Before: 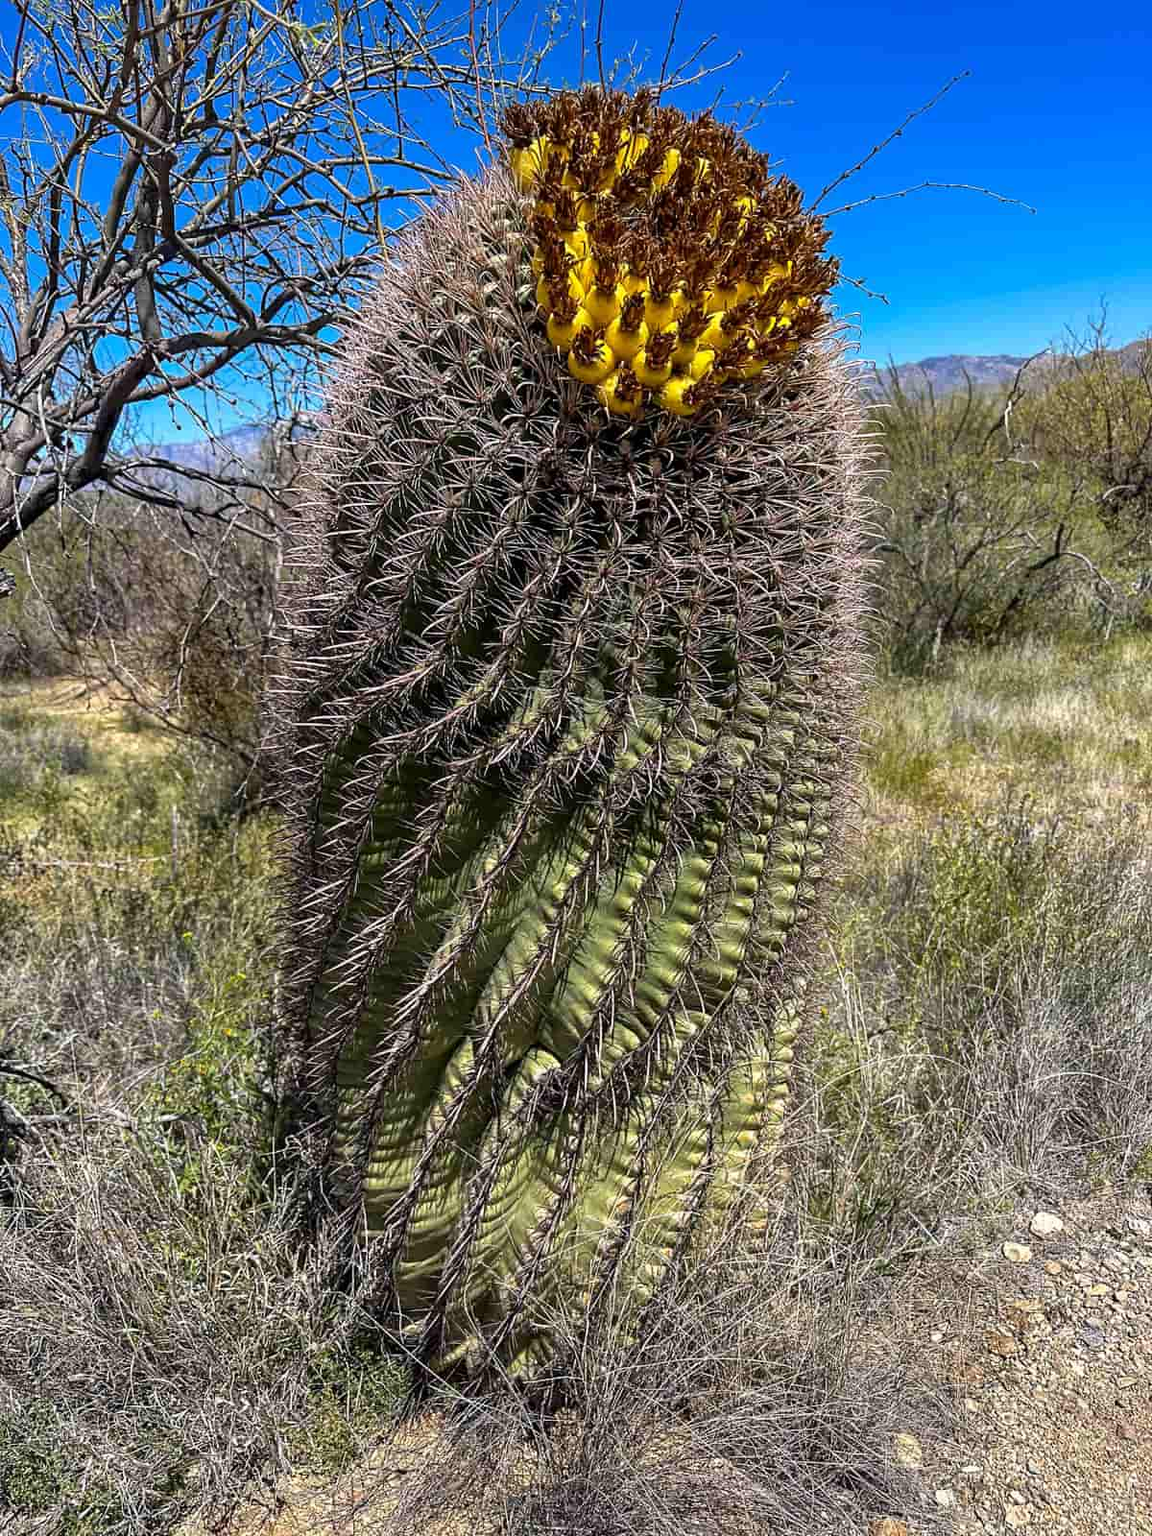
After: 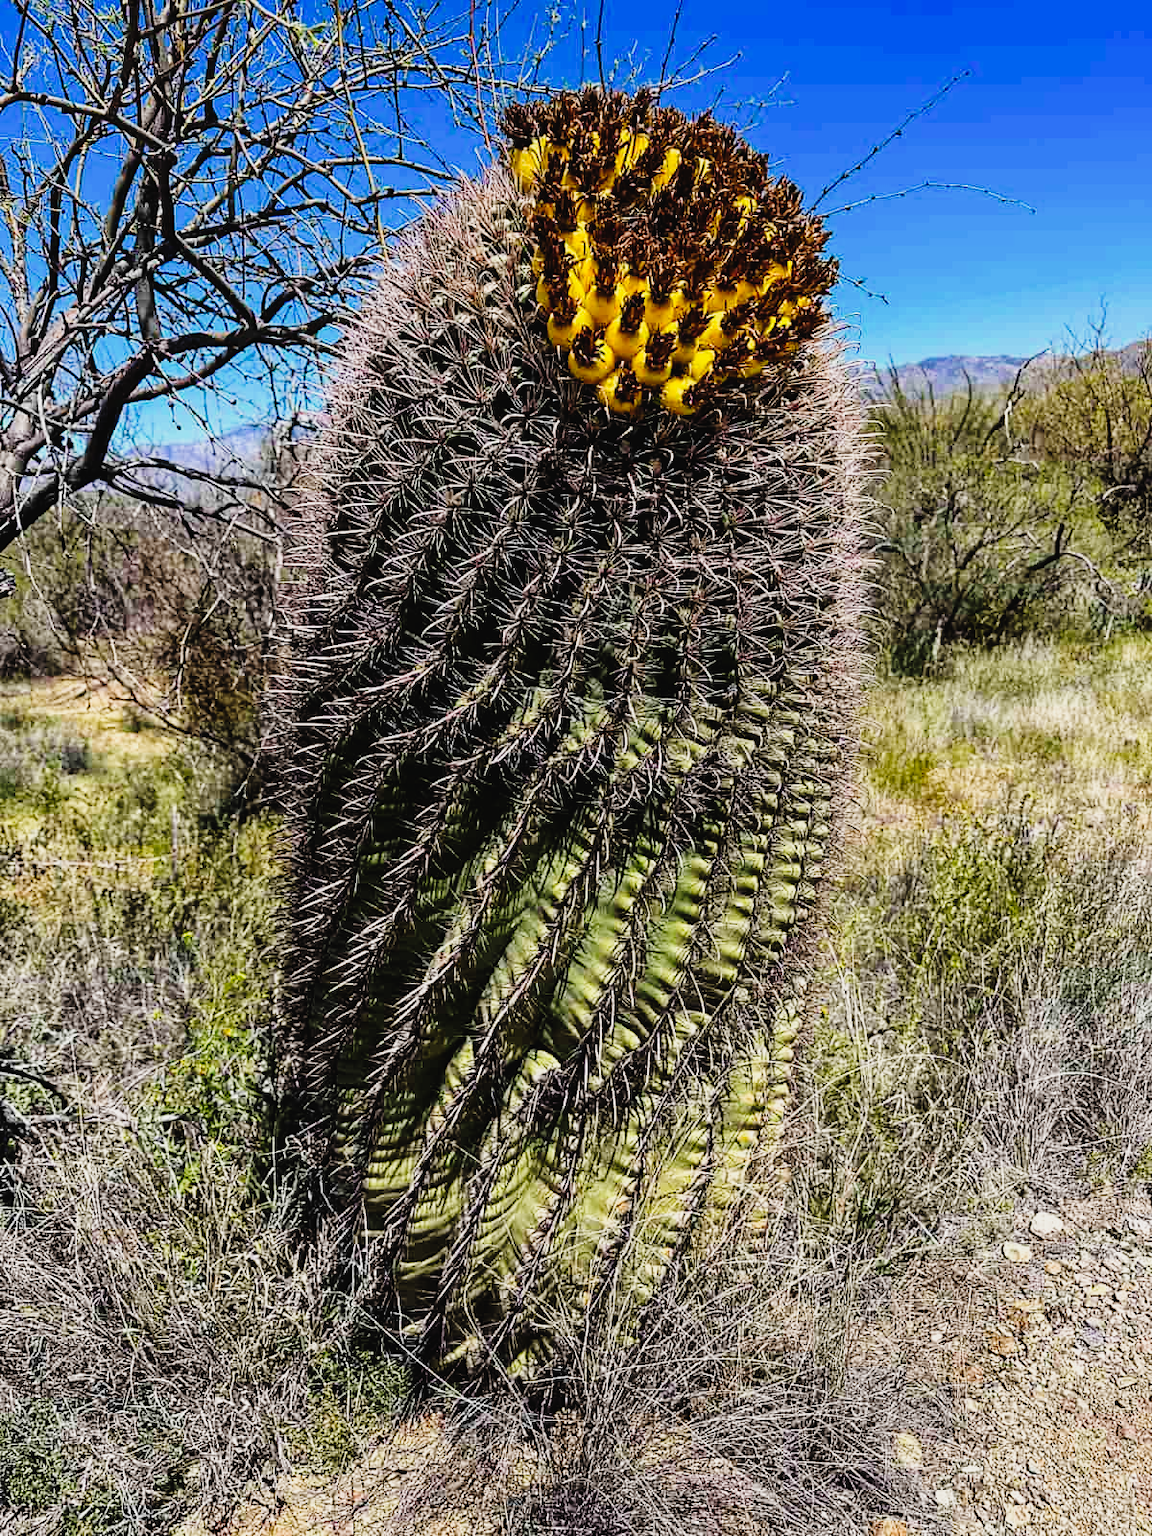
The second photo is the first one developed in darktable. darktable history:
filmic rgb: black relative exposure -7.65 EV, white relative exposure 4.56 EV, threshold 3.01 EV, hardness 3.61, contrast 1.112, enable highlight reconstruction true
tone curve: curves: ch0 [(0, 0.023) (0.132, 0.075) (0.251, 0.186) (0.441, 0.476) (0.662, 0.757) (0.849, 0.927) (1, 0.99)]; ch1 [(0, 0) (0.447, 0.411) (0.483, 0.469) (0.498, 0.496) (0.518, 0.514) (0.561, 0.59) (0.606, 0.659) (0.657, 0.725) (0.869, 0.916) (1, 1)]; ch2 [(0, 0) (0.307, 0.315) (0.425, 0.438) (0.483, 0.477) (0.503, 0.503) (0.526, 0.553) (0.552, 0.601) (0.615, 0.669) (0.703, 0.797) (0.985, 0.966)], preserve colors none
